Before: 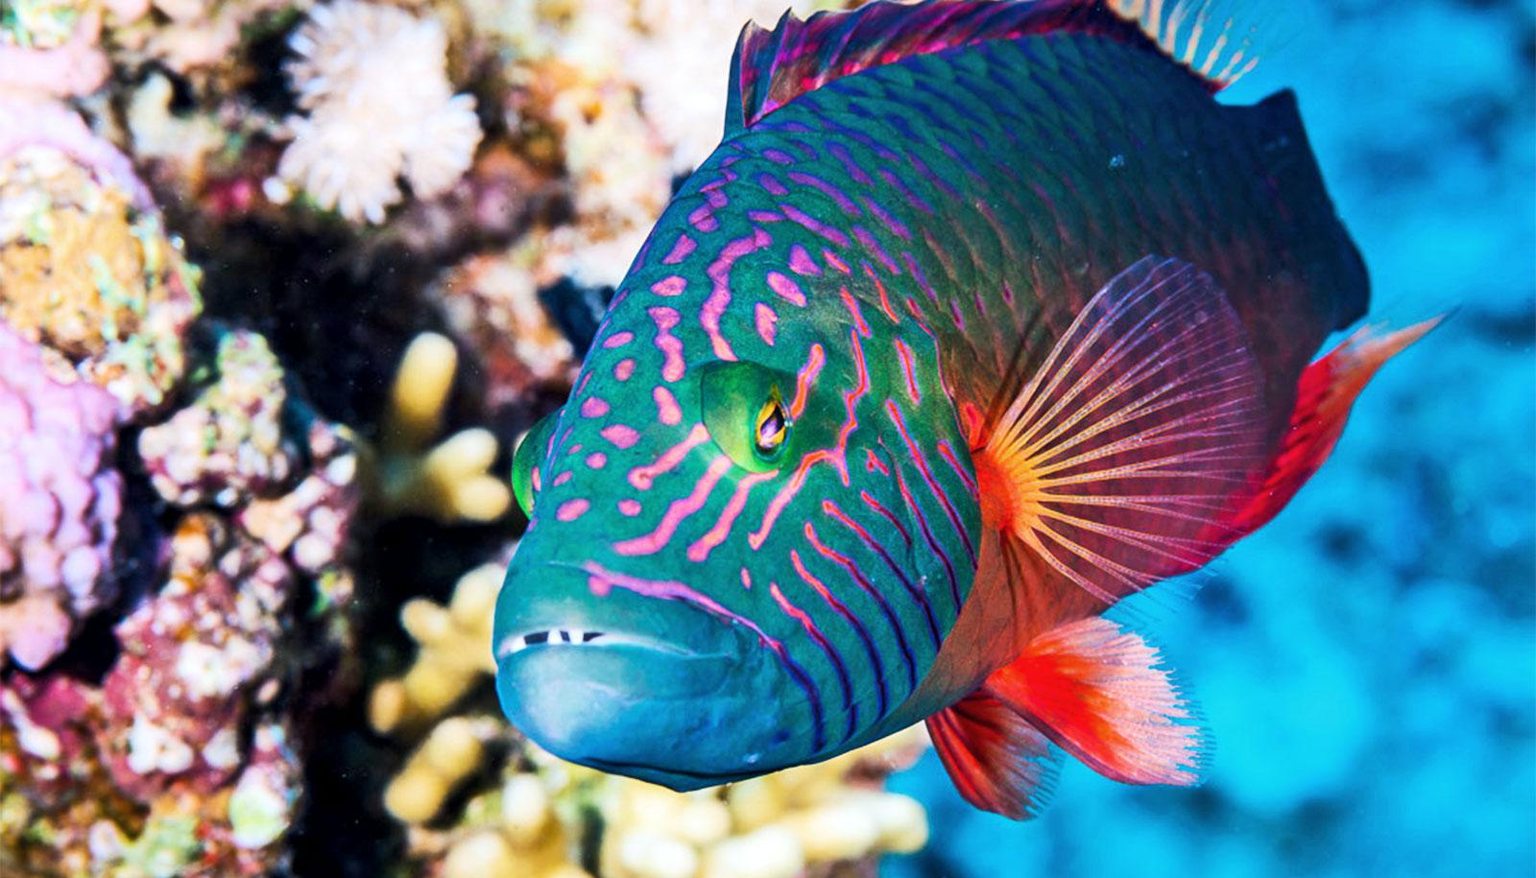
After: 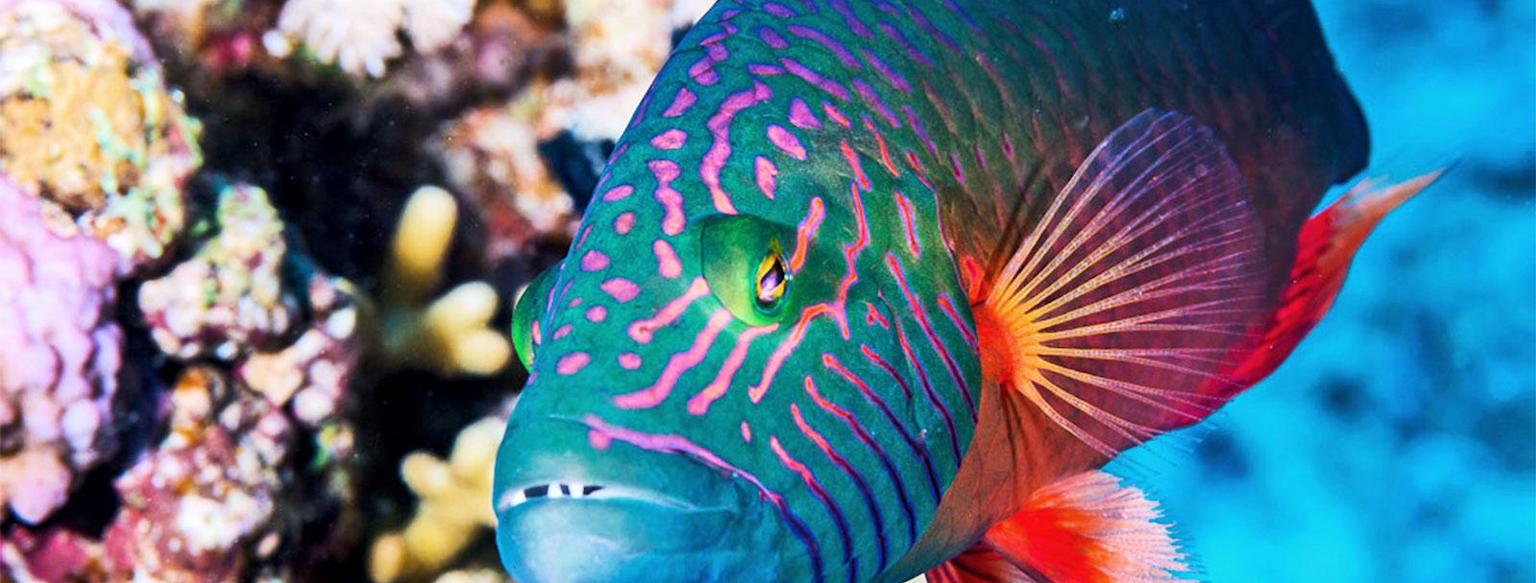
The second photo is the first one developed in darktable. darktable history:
rotate and perspective: automatic cropping original format, crop left 0, crop top 0
crop: top 16.727%, bottom 16.727%
